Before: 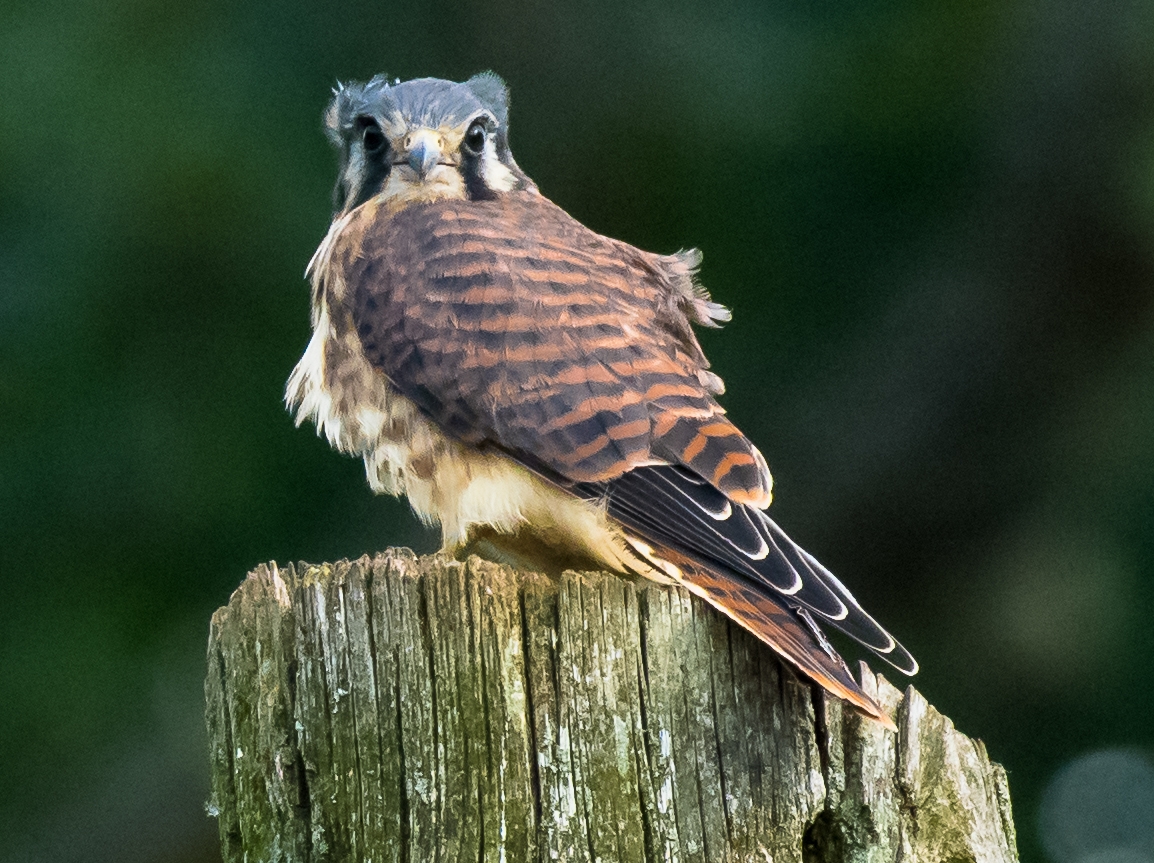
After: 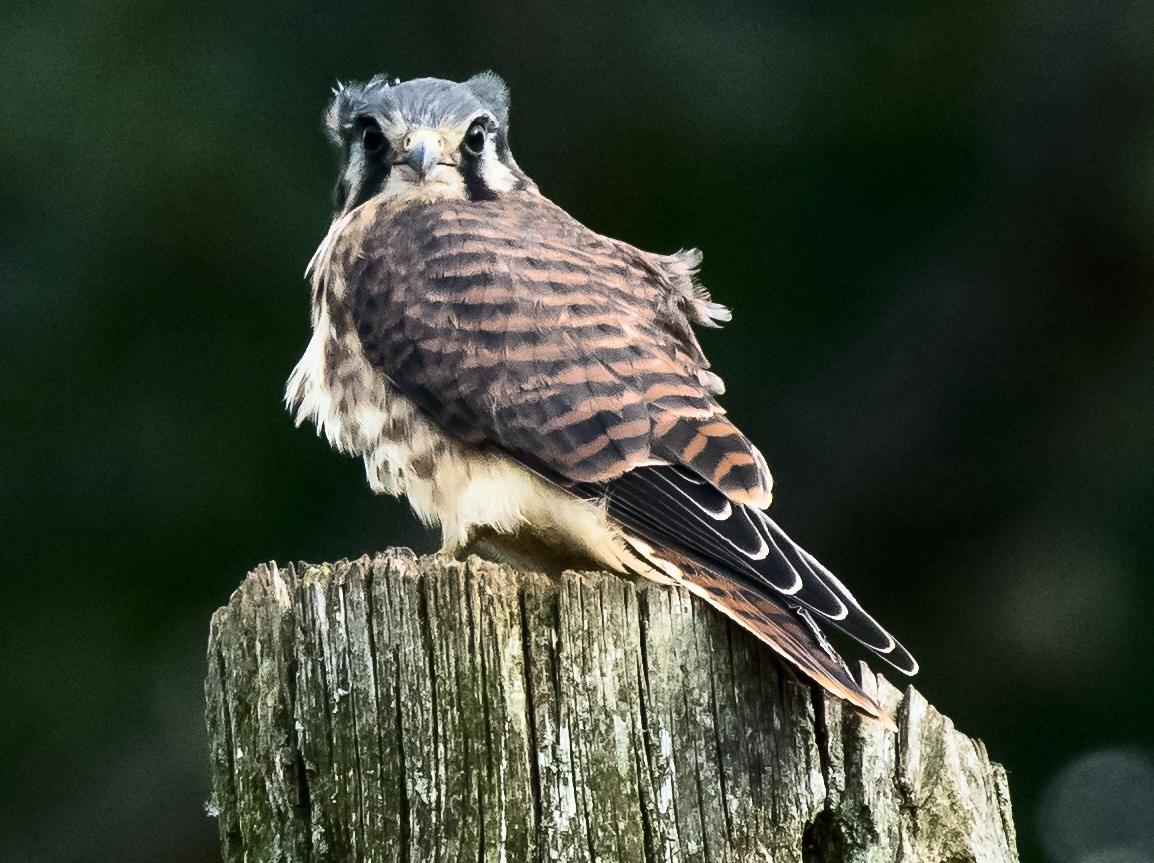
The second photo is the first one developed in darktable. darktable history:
contrast brightness saturation: contrast 0.253, saturation -0.315
tone equalizer: -8 EV 0.095 EV, edges refinement/feathering 500, mask exposure compensation -1.57 EV, preserve details no
